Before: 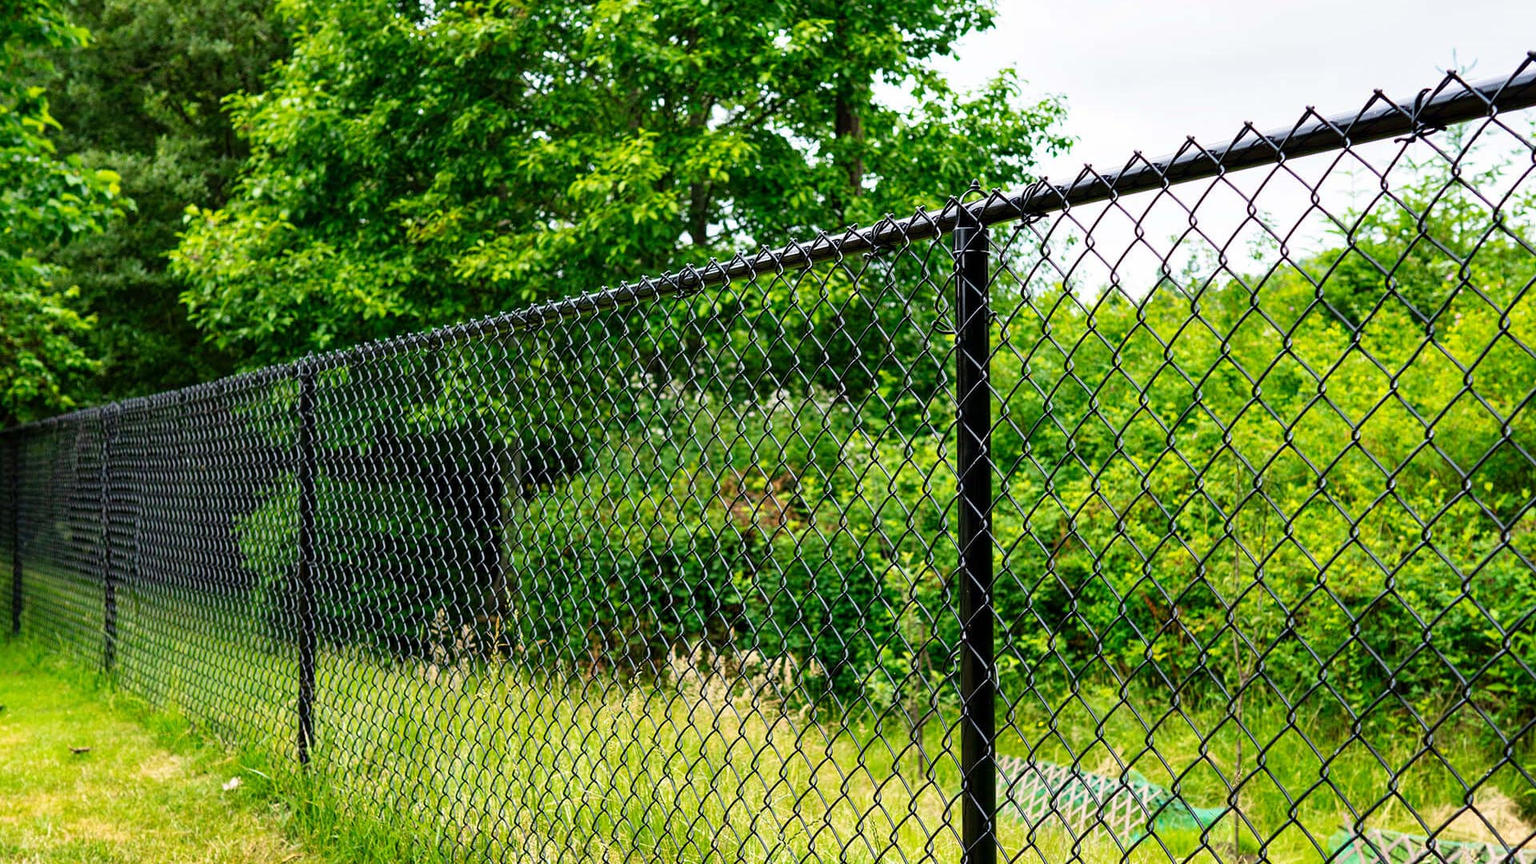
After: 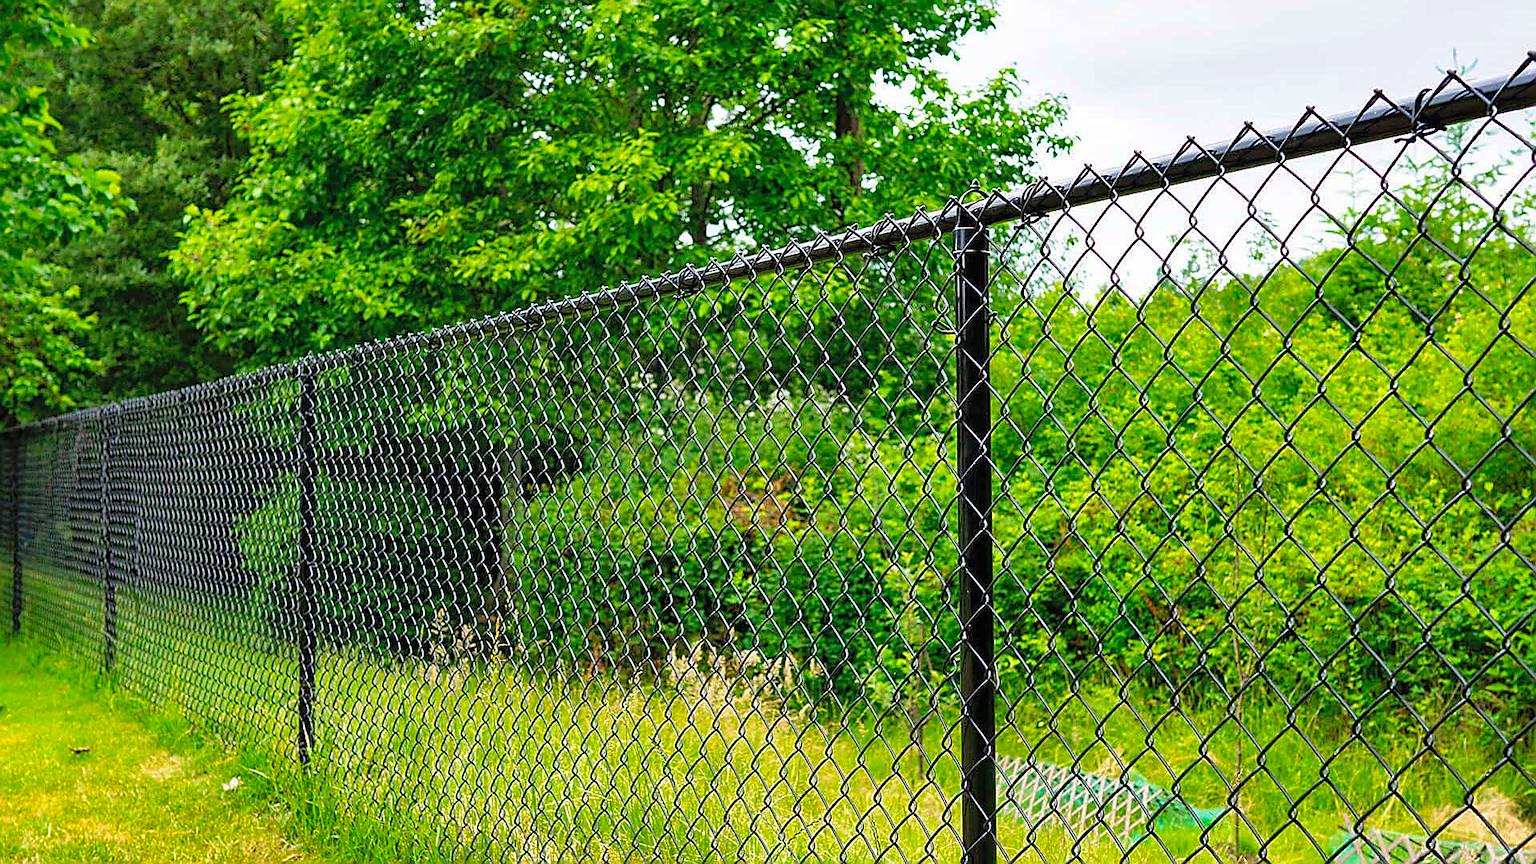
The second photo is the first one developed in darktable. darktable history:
sharpen: radius 1.411, amount 1.257, threshold 0.725
shadows and highlights: on, module defaults
contrast brightness saturation: brightness 0.085, saturation 0.194
